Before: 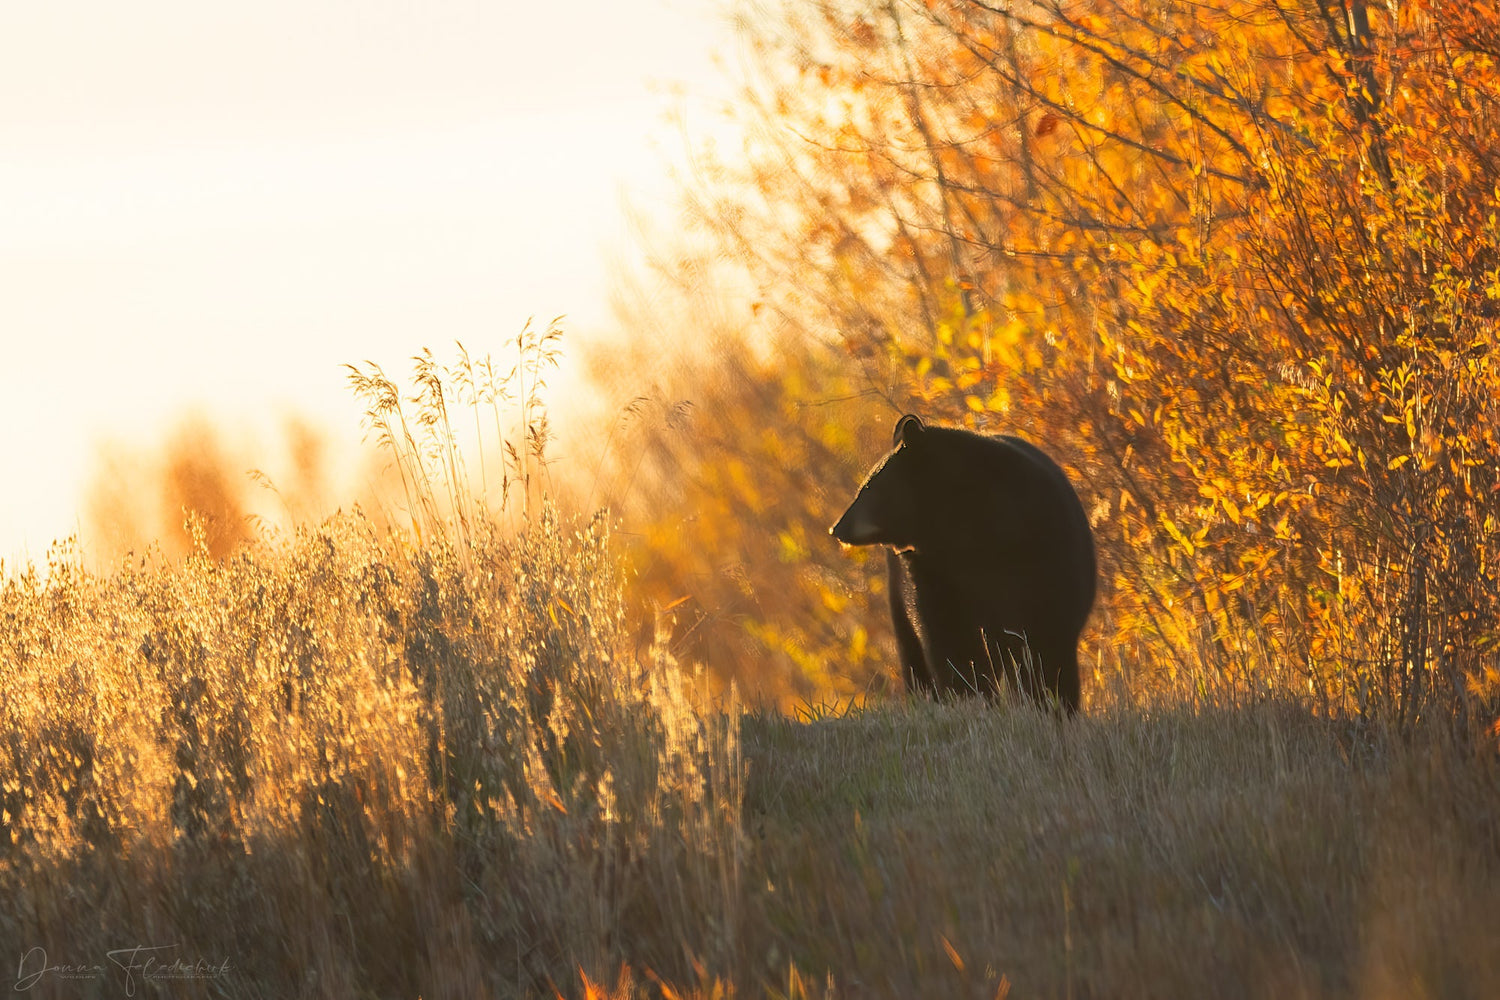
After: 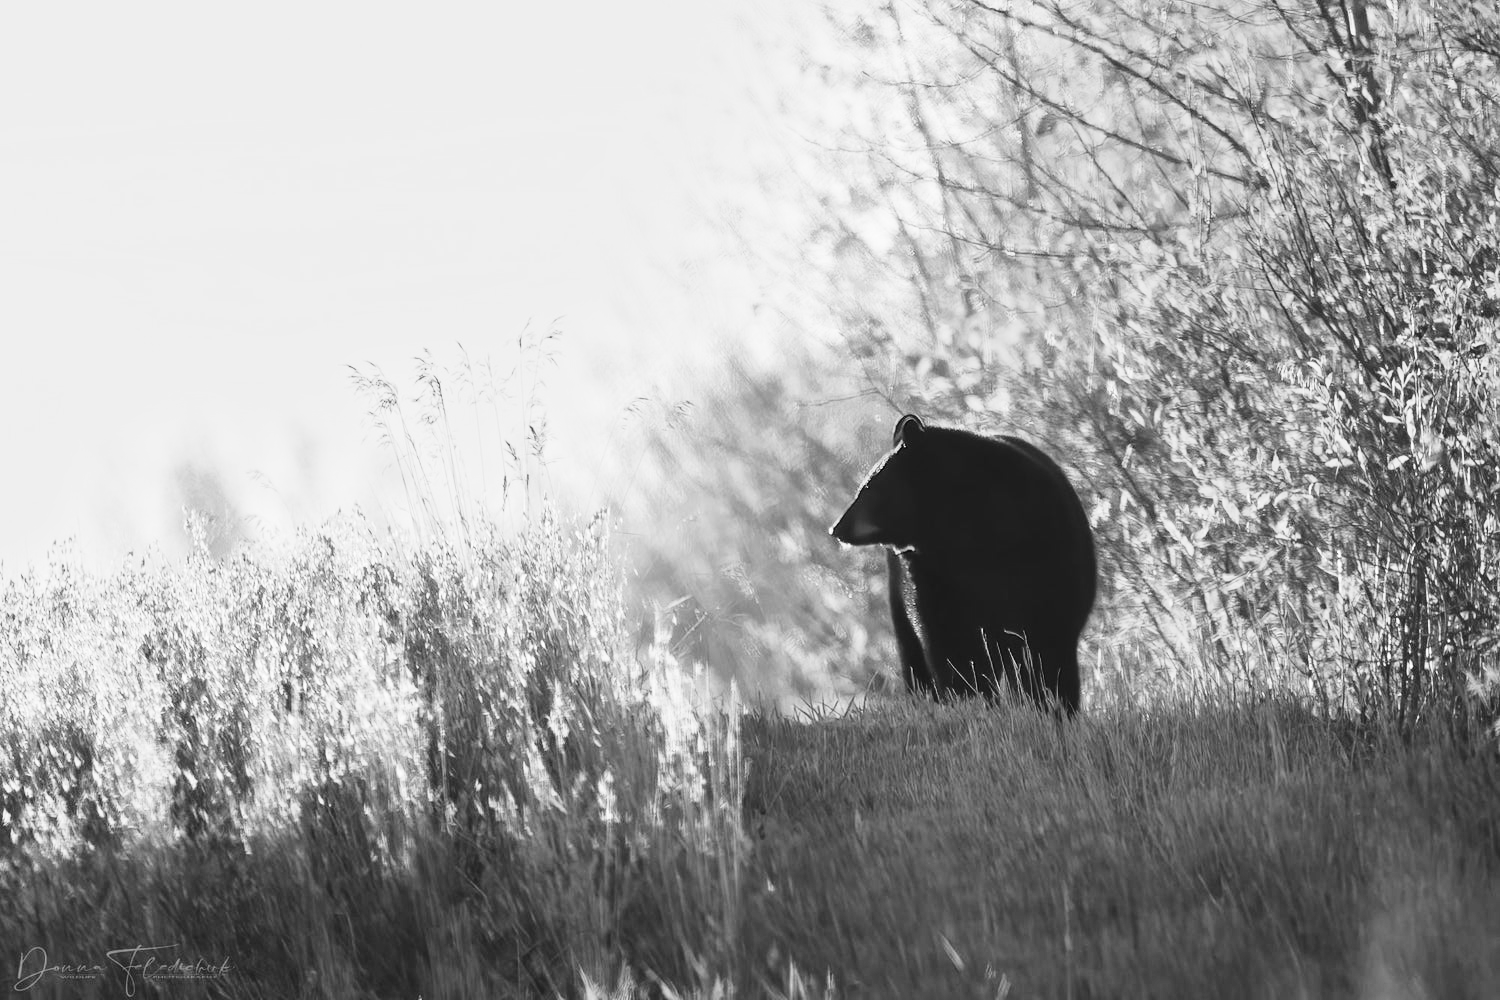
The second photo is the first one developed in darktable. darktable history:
base curve: curves: ch0 [(0, 0) (0.028, 0.03) (0.121, 0.232) (0.46, 0.748) (0.859, 0.968) (1, 1)], preserve colors none
monochrome: a 26.22, b 42.67, size 0.8
tone equalizer: -8 EV -0.417 EV, -7 EV -0.389 EV, -6 EV -0.333 EV, -5 EV -0.222 EV, -3 EV 0.222 EV, -2 EV 0.333 EV, -1 EV 0.389 EV, +0 EV 0.417 EV, edges refinement/feathering 500, mask exposure compensation -1.57 EV, preserve details no
